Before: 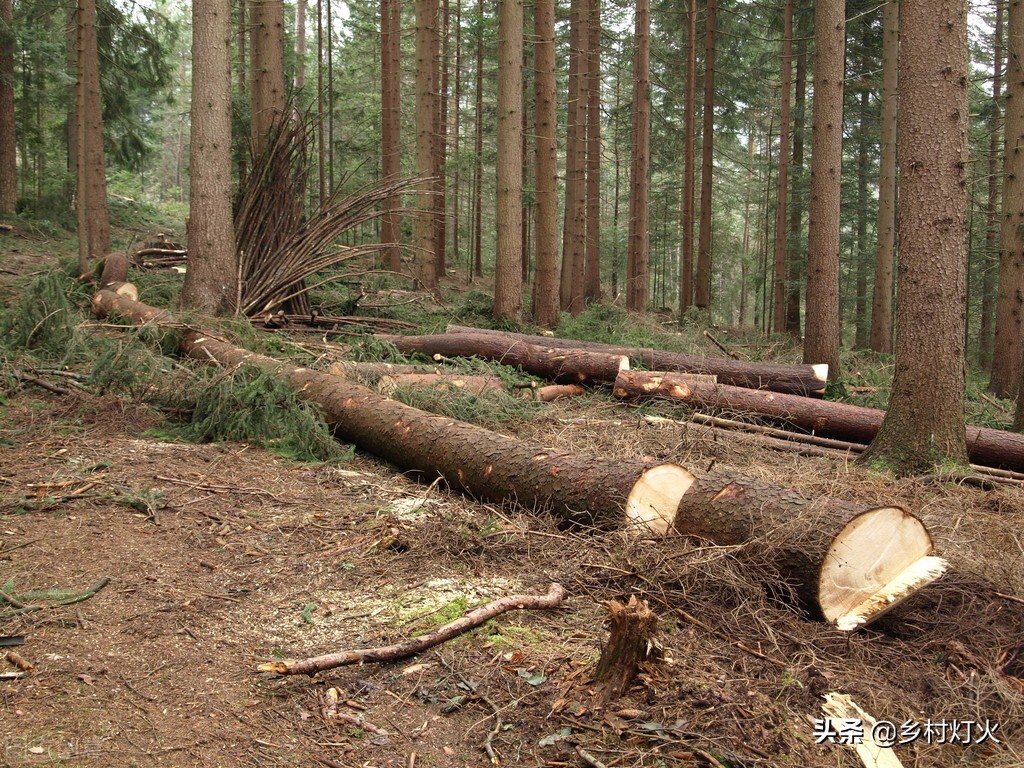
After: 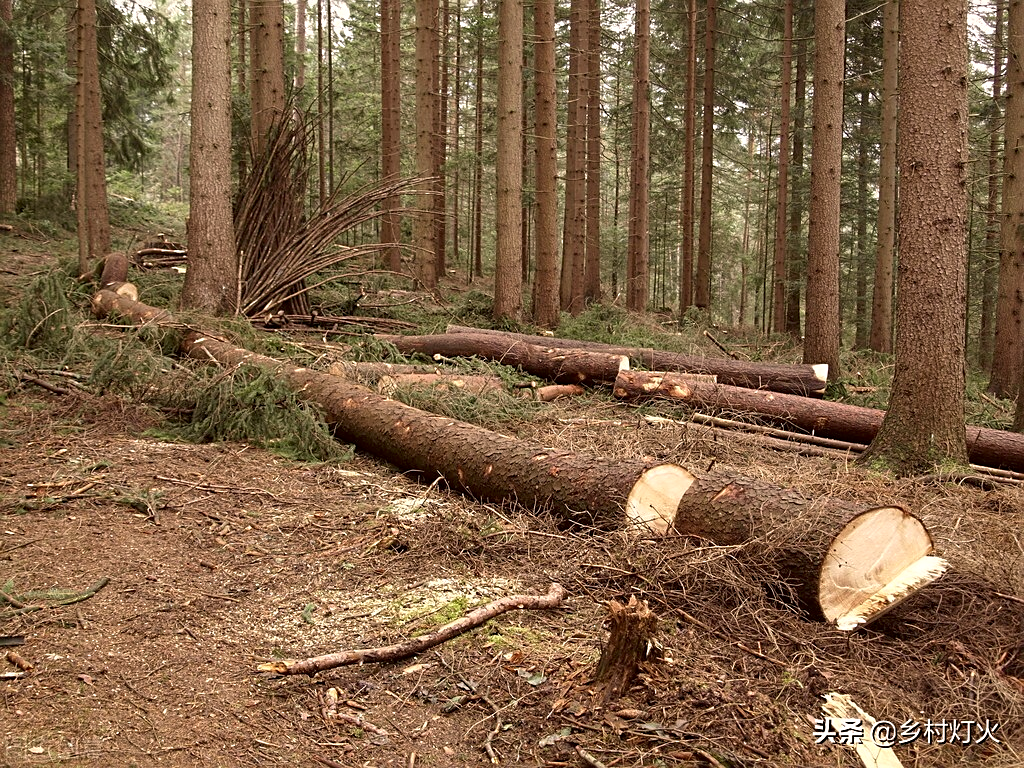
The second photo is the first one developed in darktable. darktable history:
sharpen: on, module defaults
local contrast: highlights 100%, shadows 100%, detail 120%, midtone range 0.2
color correction: highlights a* 6.27, highlights b* 8.19, shadows a* 5.94, shadows b* 7.23, saturation 0.9
